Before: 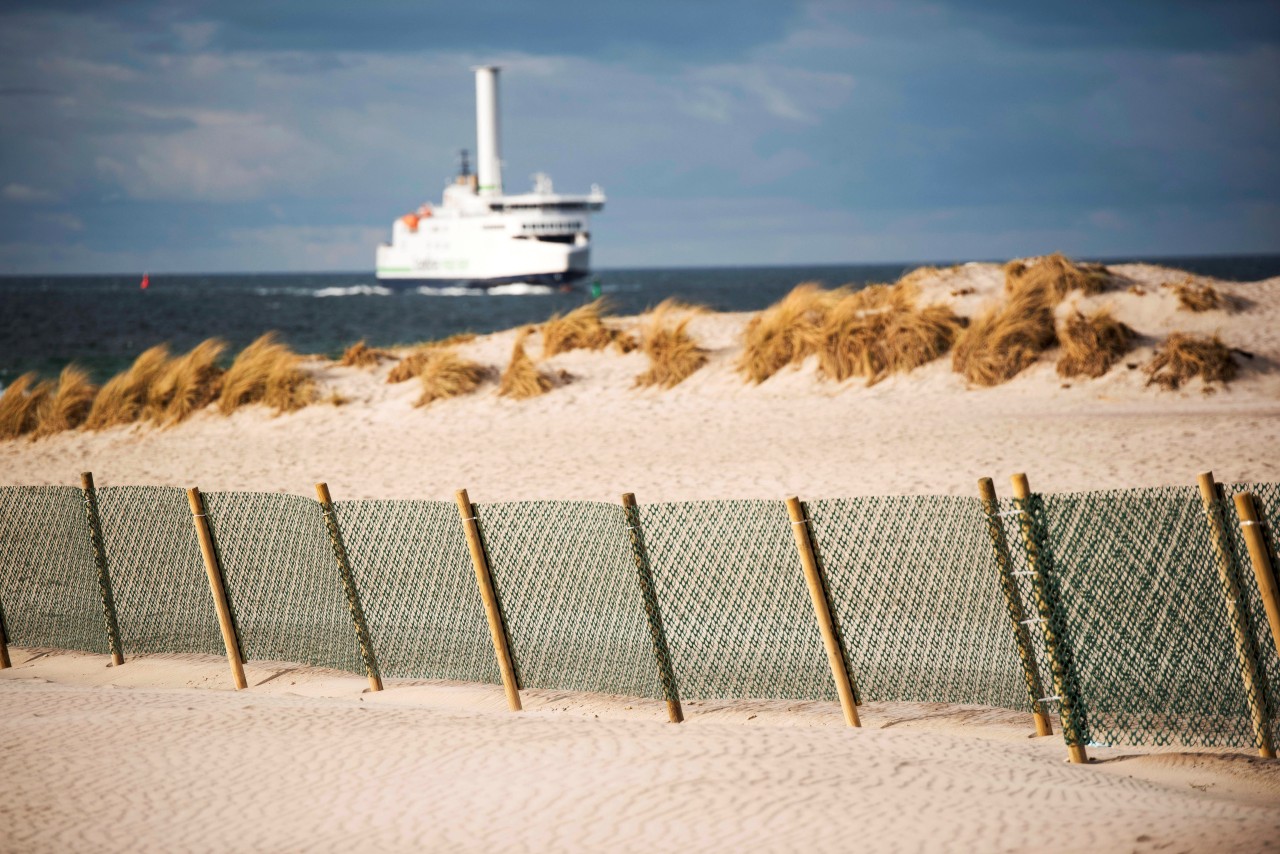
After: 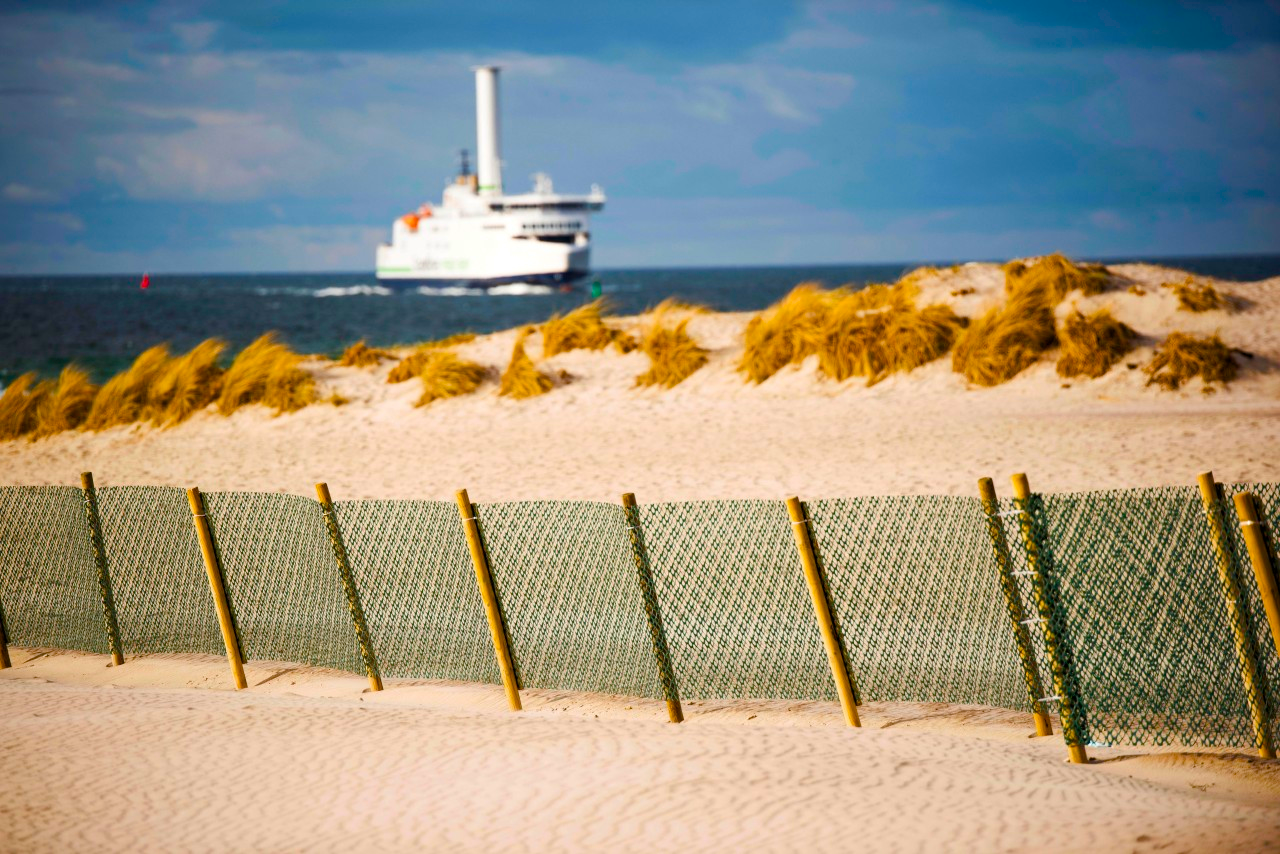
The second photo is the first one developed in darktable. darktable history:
color balance rgb: perceptual saturation grading › global saturation 37.268%, perceptual saturation grading › shadows 34.501%, global vibrance 24.969%
